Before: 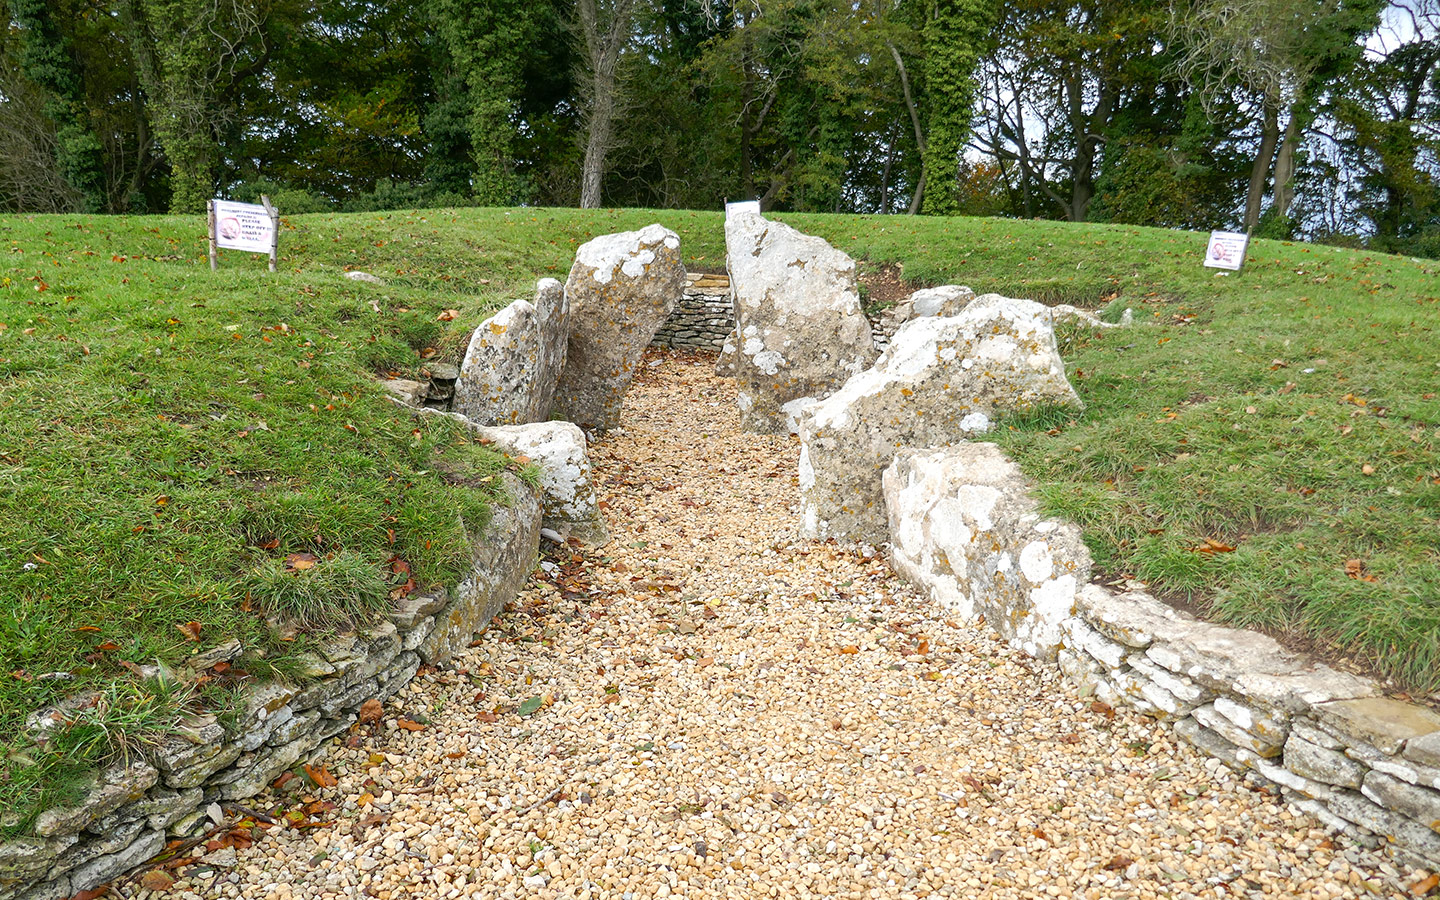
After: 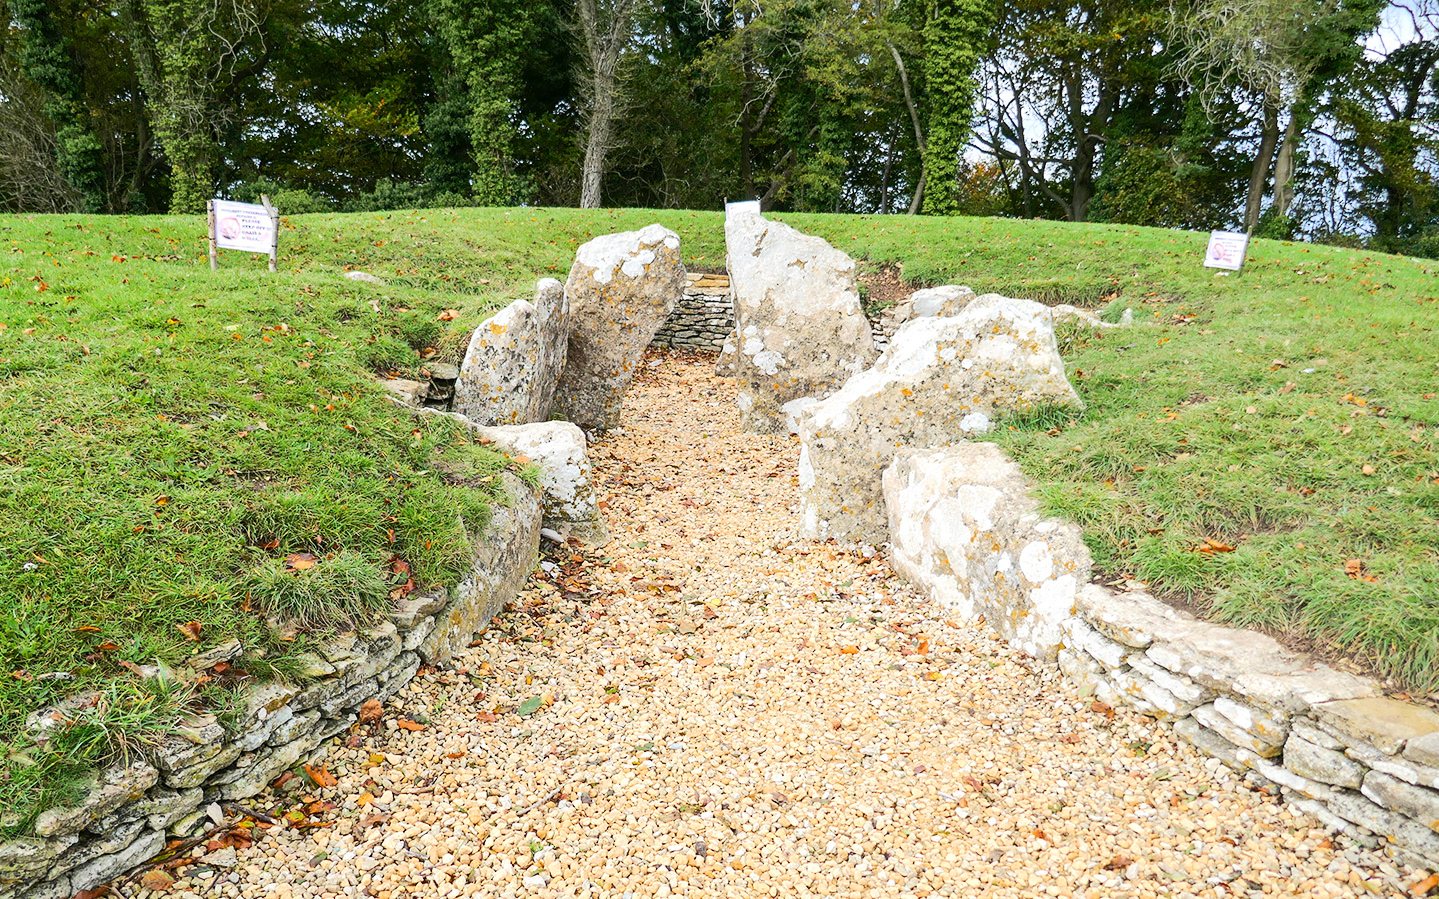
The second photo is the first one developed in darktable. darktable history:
rgb curve: curves: ch0 [(0, 0) (0.284, 0.292) (0.505, 0.644) (1, 1)]; ch1 [(0, 0) (0.284, 0.292) (0.505, 0.644) (1, 1)]; ch2 [(0, 0) (0.284, 0.292) (0.505, 0.644) (1, 1)], compensate middle gray true
